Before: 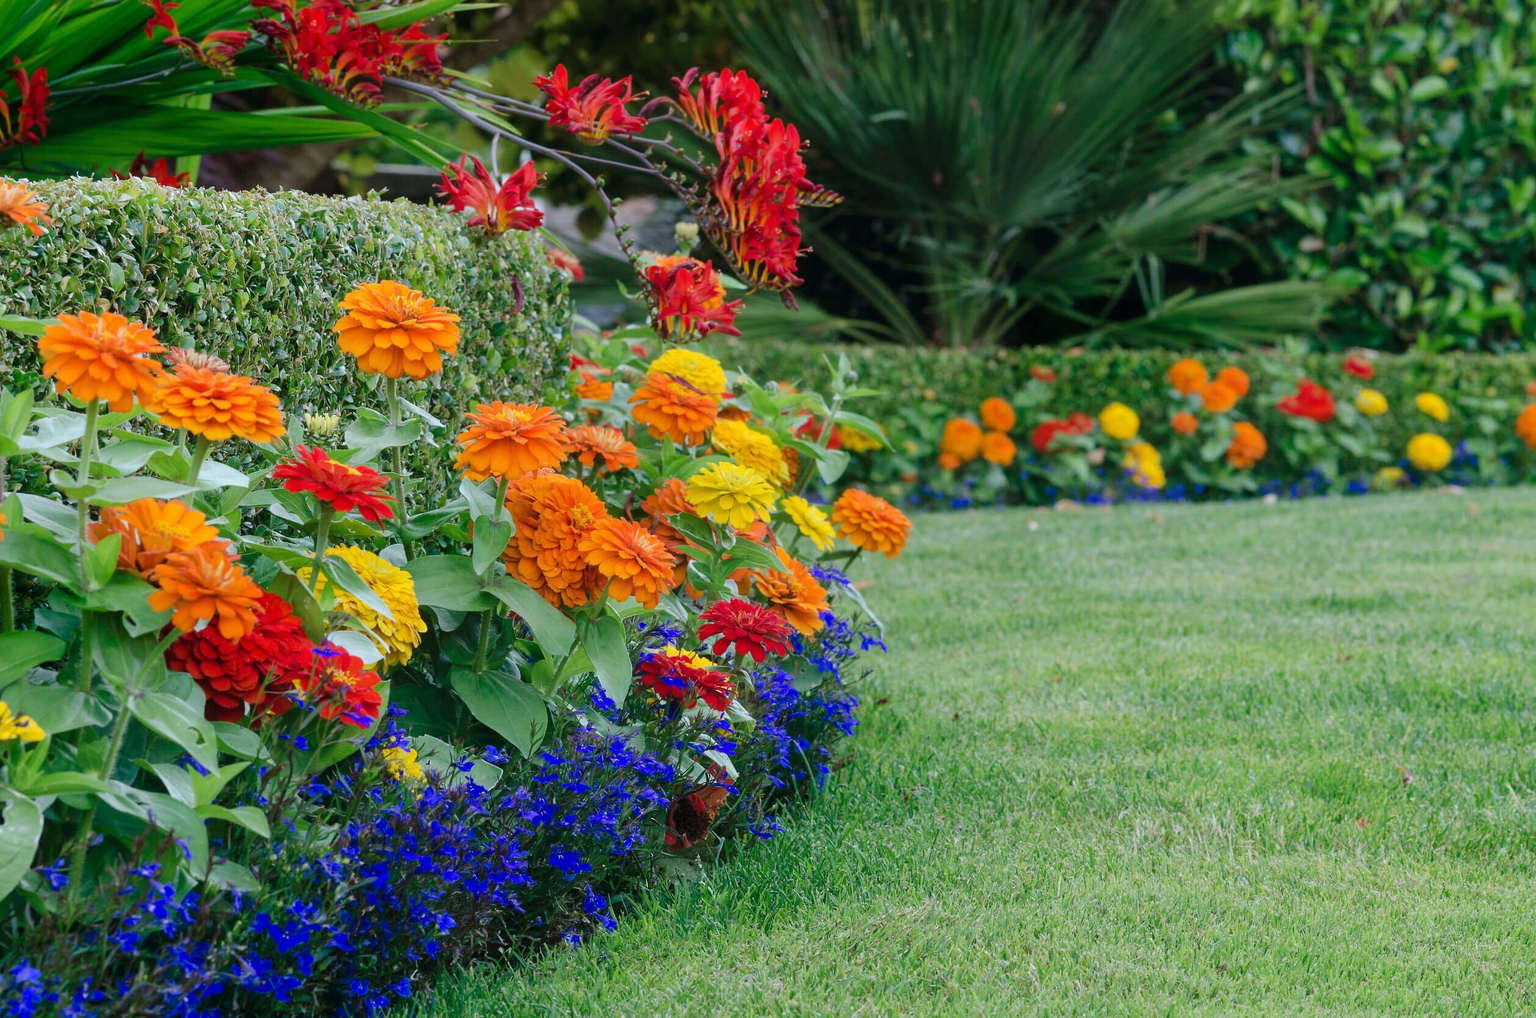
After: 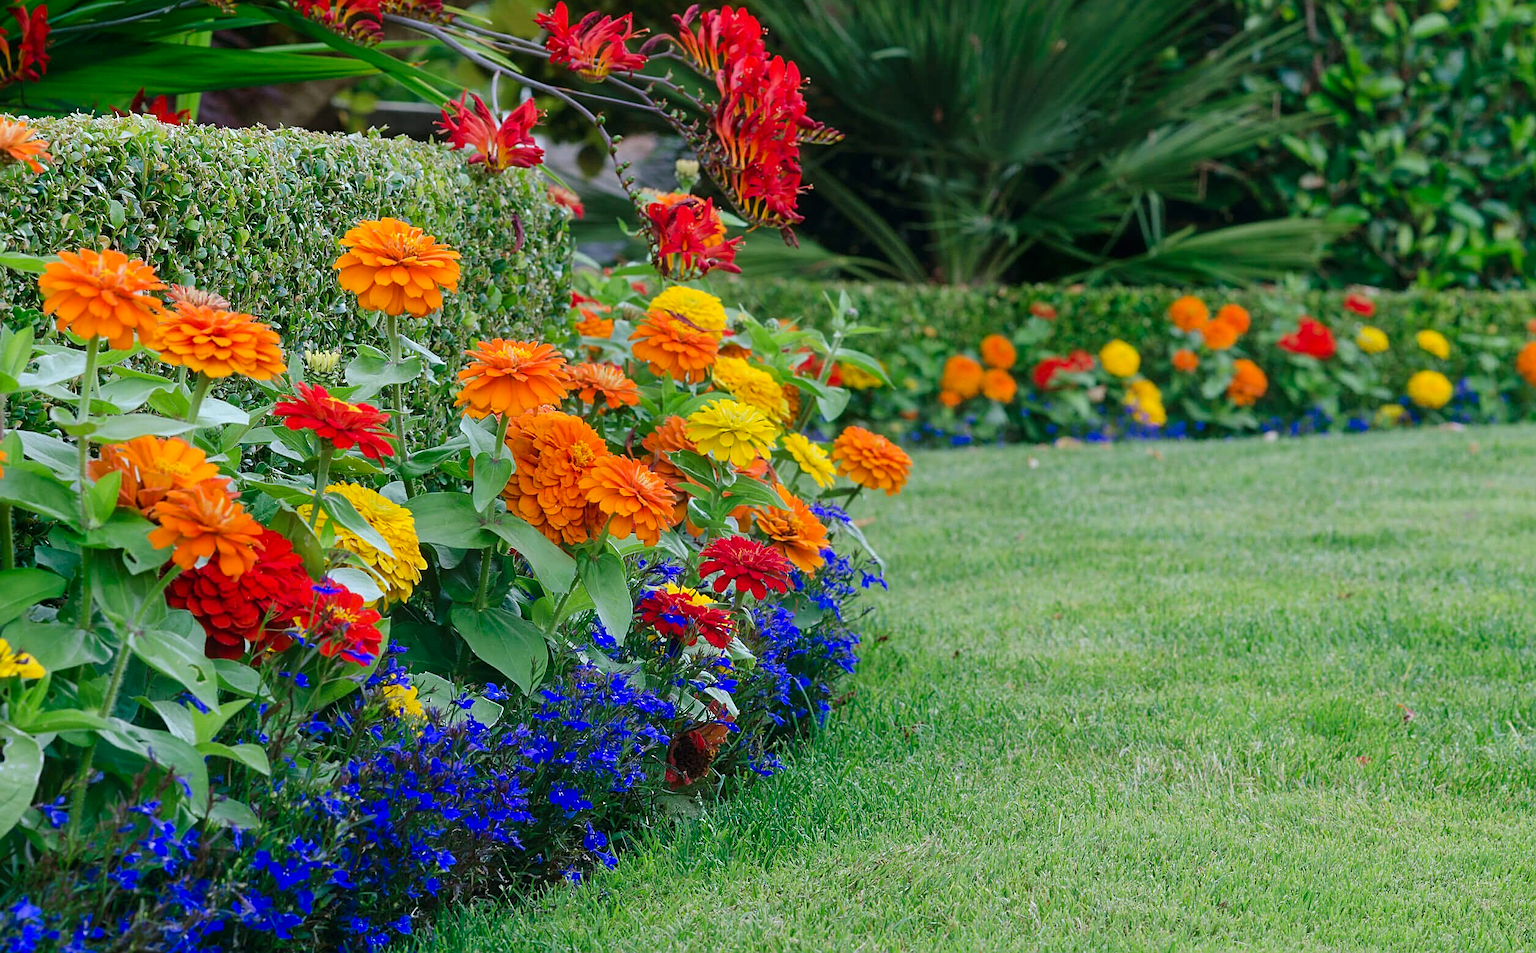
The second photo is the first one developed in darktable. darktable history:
crop and rotate: top 6.25%
sharpen: on, module defaults
contrast brightness saturation: saturation 0.1
